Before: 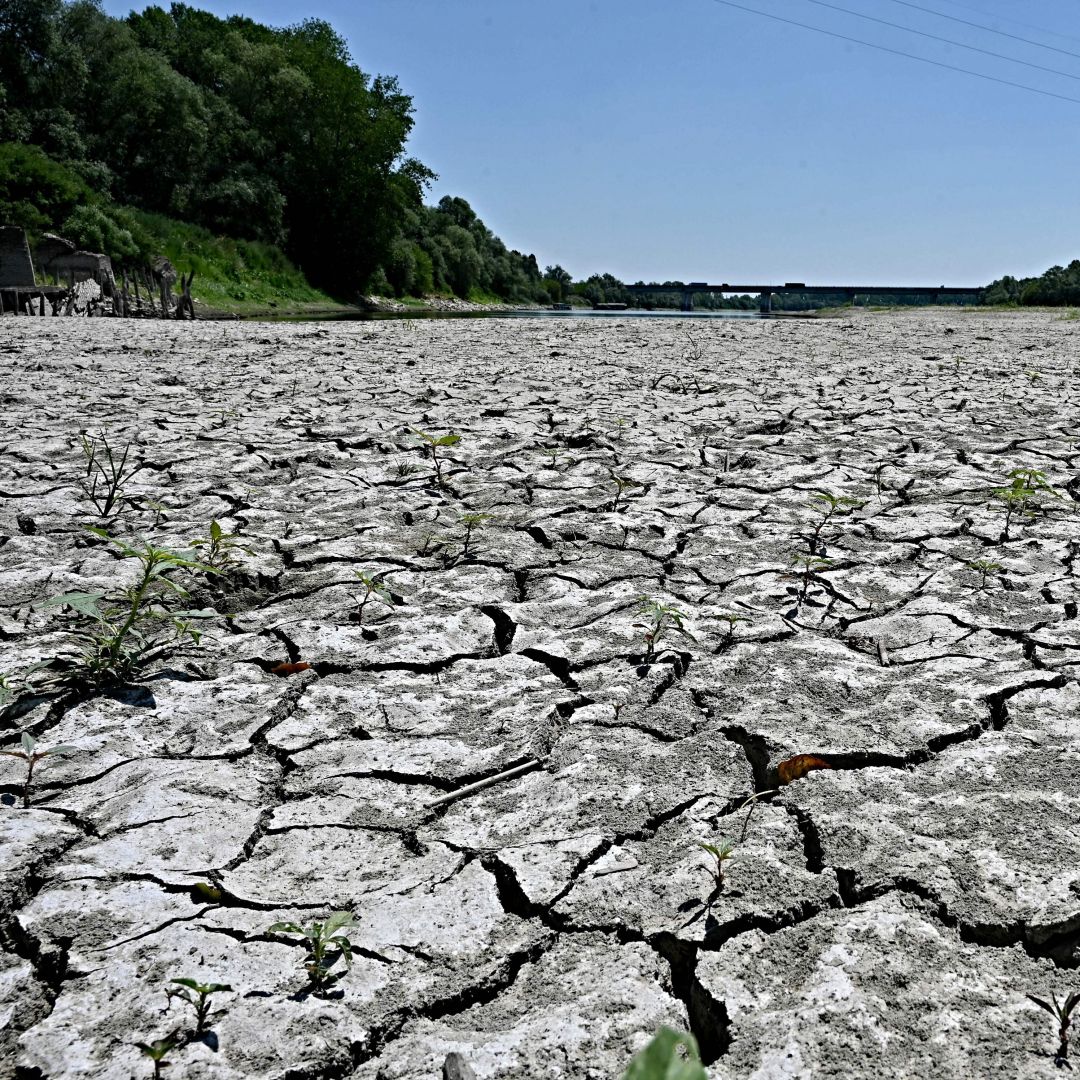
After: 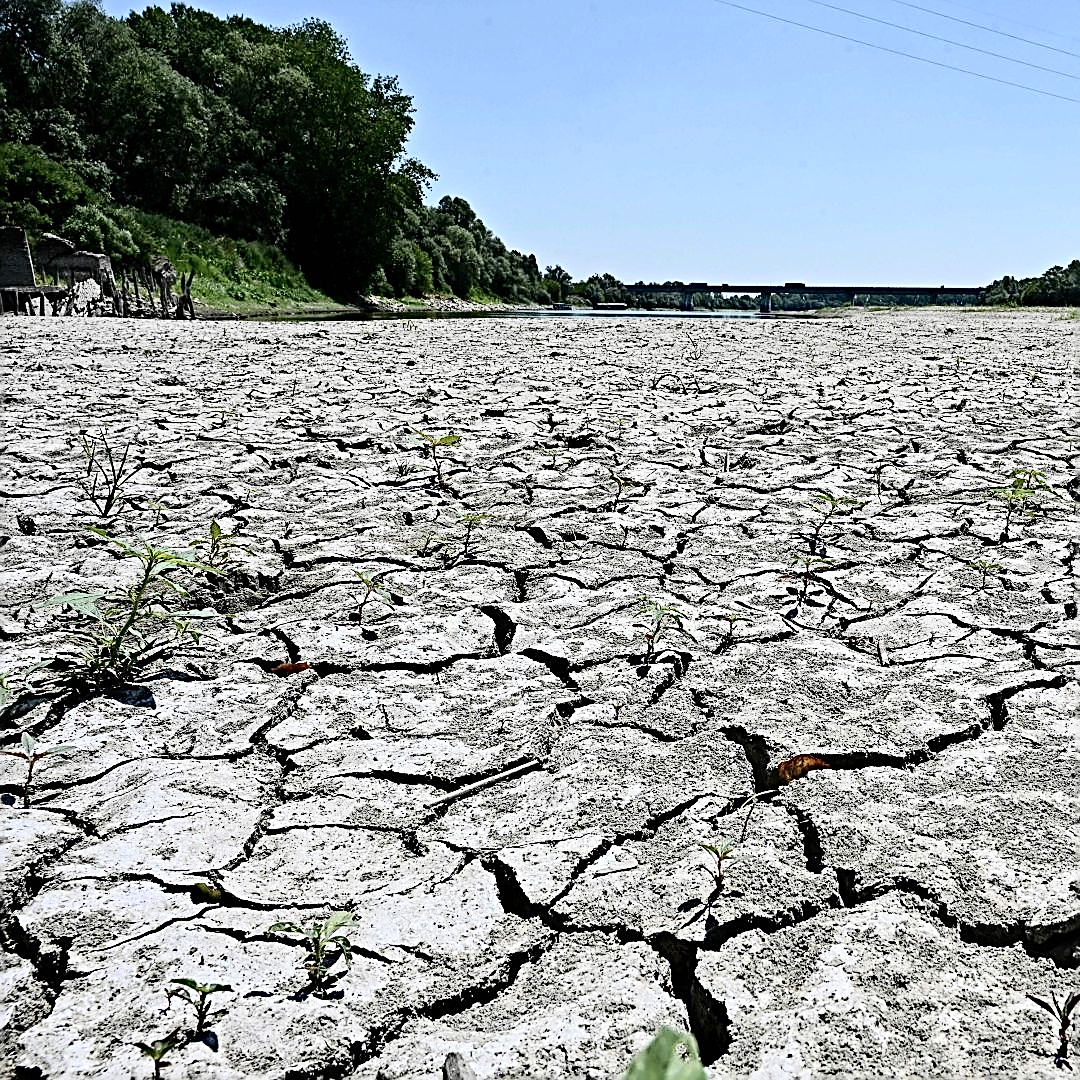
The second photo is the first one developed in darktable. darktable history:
sharpen: radius 1.685, amount 1.294
tone curve: curves: ch0 [(0, 0) (0.003, 0.003) (0.011, 0.01) (0.025, 0.023) (0.044, 0.041) (0.069, 0.064) (0.1, 0.094) (0.136, 0.143) (0.177, 0.205) (0.224, 0.281) (0.277, 0.367) (0.335, 0.457) (0.399, 0.542) (0.468, 0.629) (0.543, 0.711) (0.623, 0.788) (0.709, 0.863) (0.801, 0.912) (0.898, 0.955) (1, 1)], color space Lab, independent channels, preserve colors none
